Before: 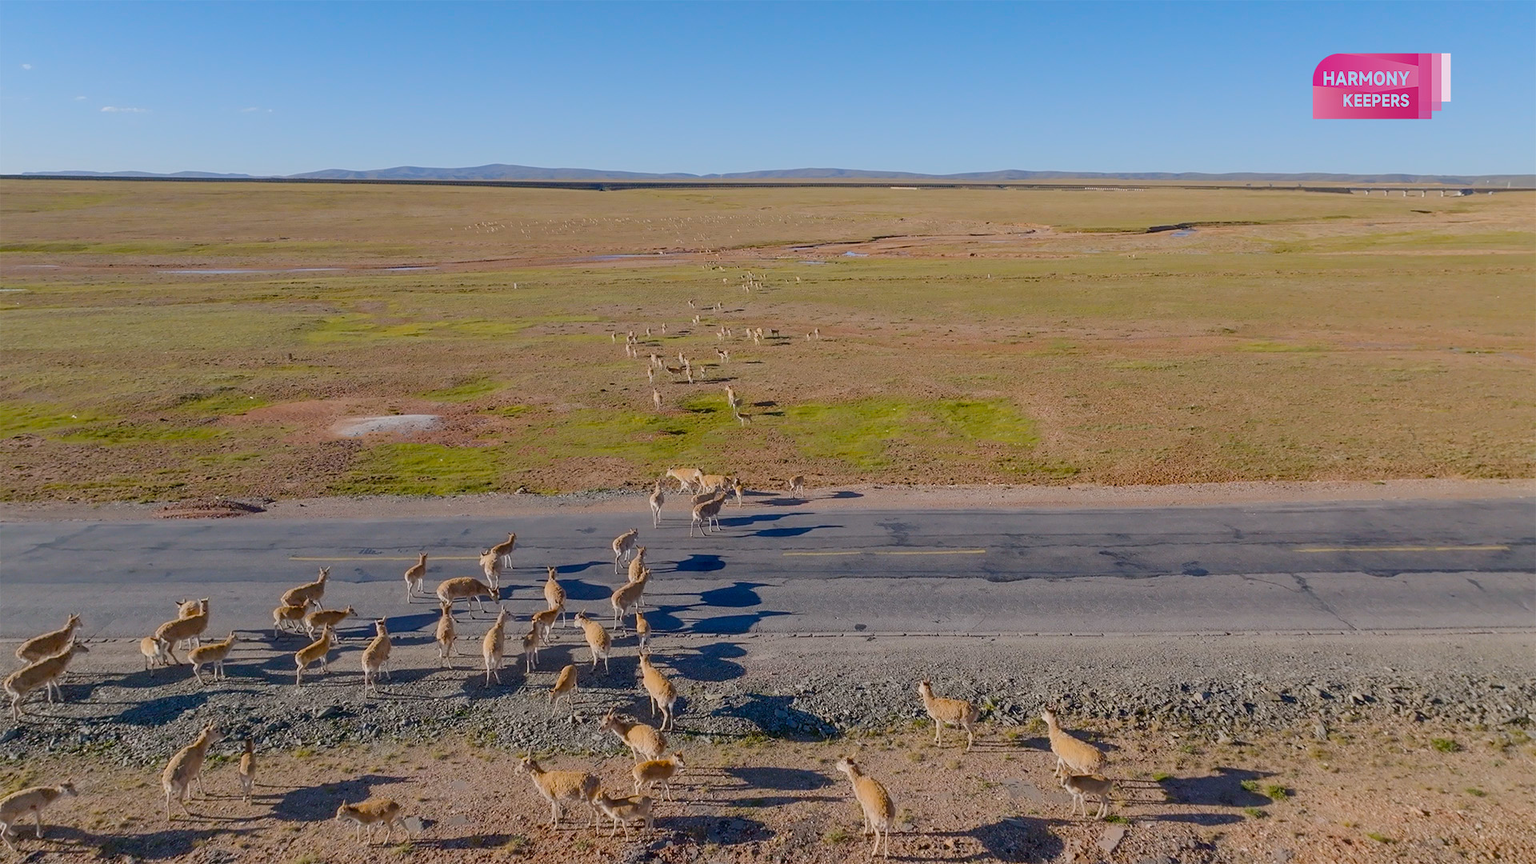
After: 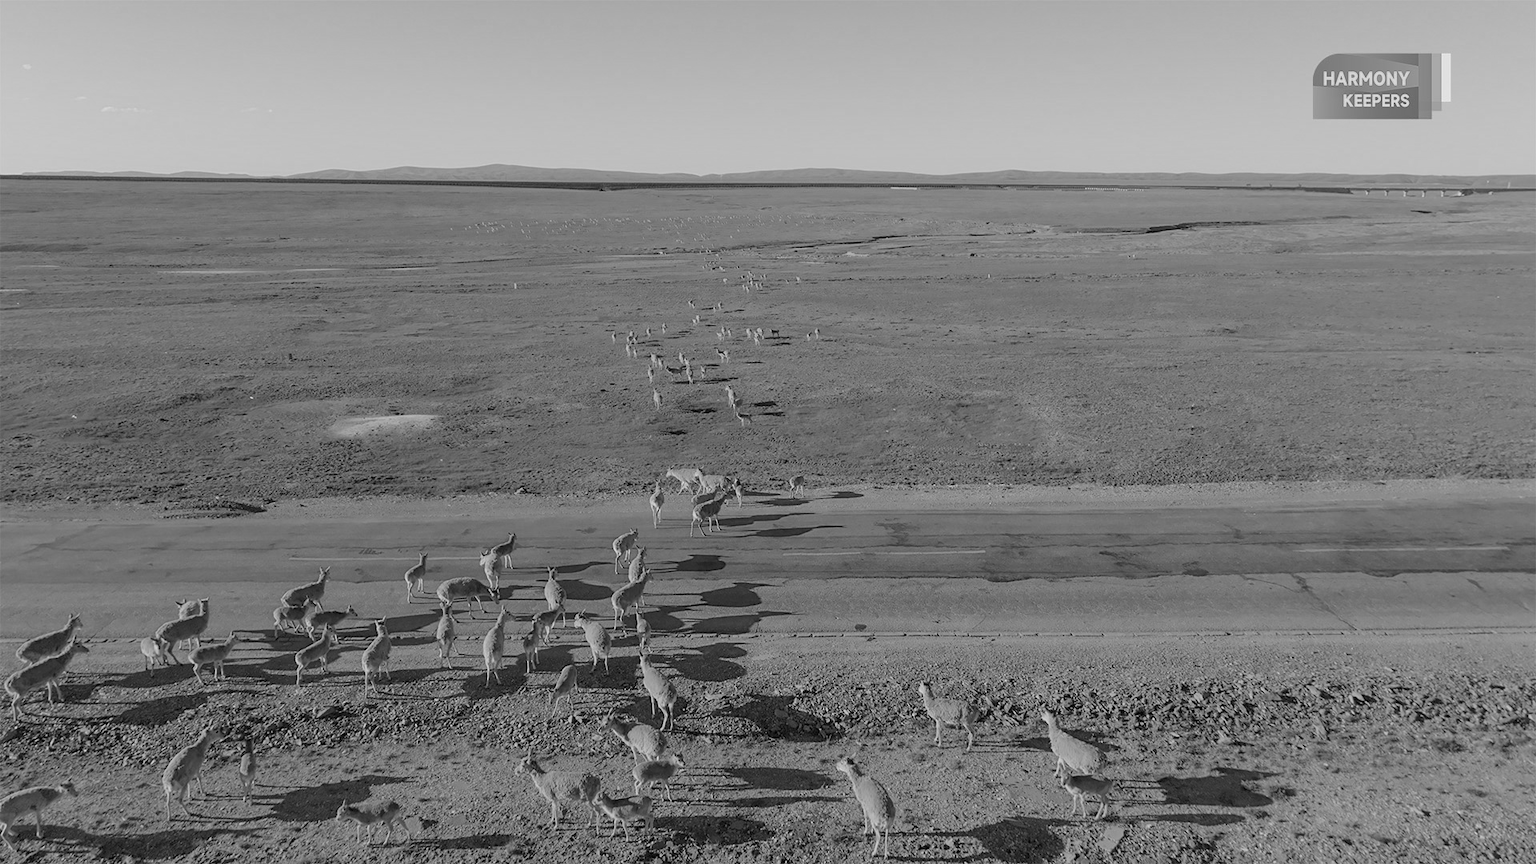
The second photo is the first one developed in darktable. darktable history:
color calibration: output gray [0.31, 0.36, 0.33, 0], gray › normalize channels true, x 0.38, y 0.39, temperature 4086.34 K, gamut compression 0.009
